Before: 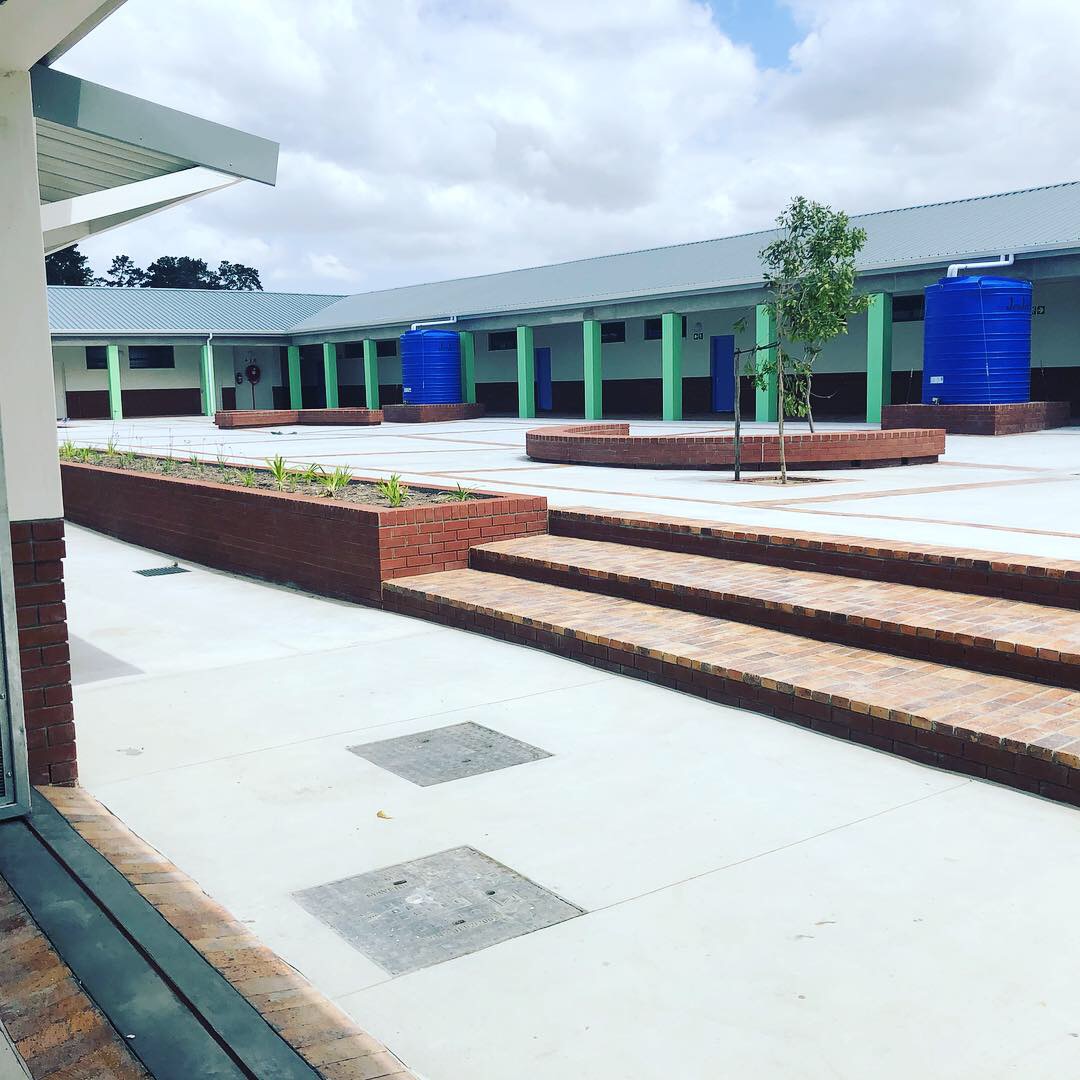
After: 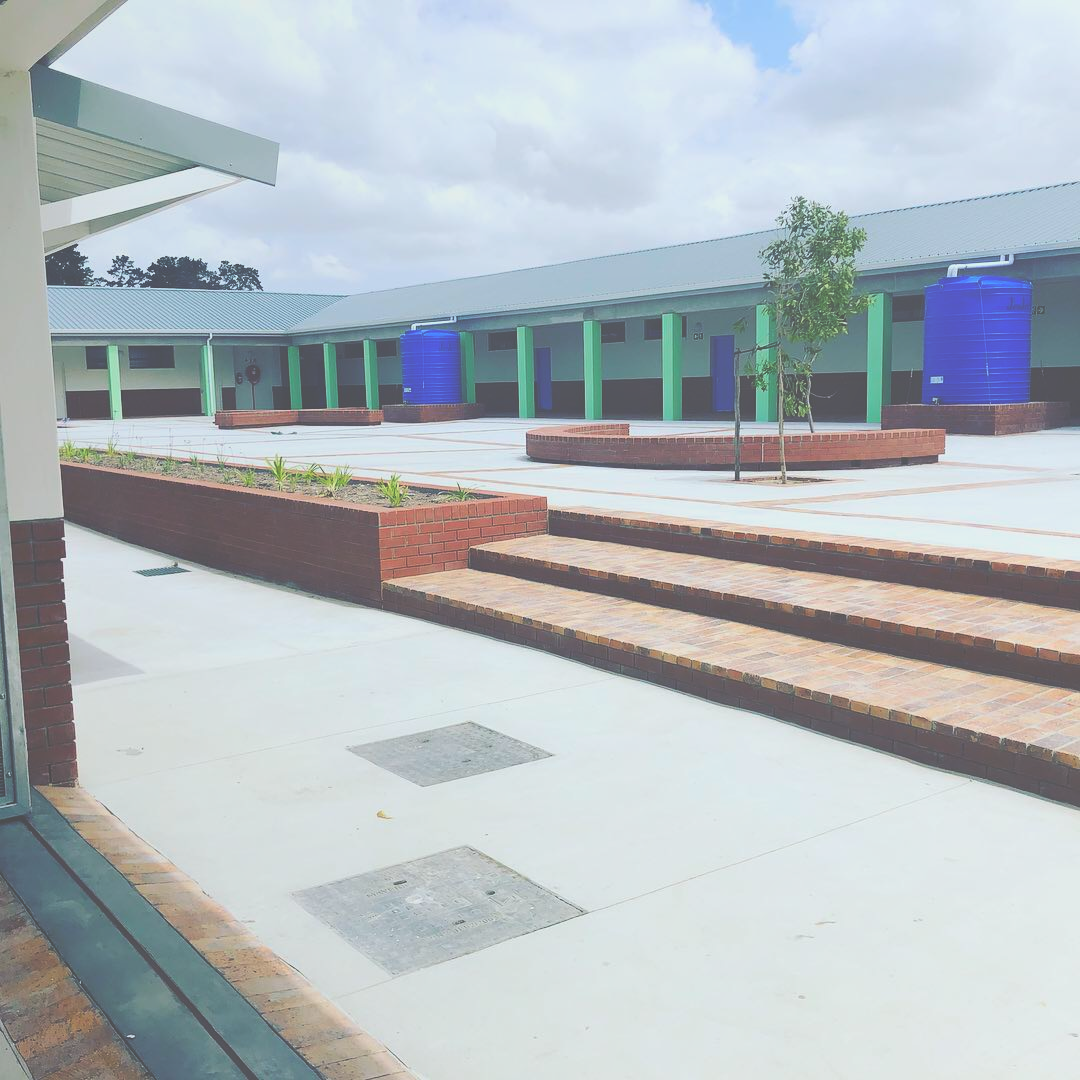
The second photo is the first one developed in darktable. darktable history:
local contrast: detail 69%
exposure: black level correction -0.03, compensate highlight preservation false
